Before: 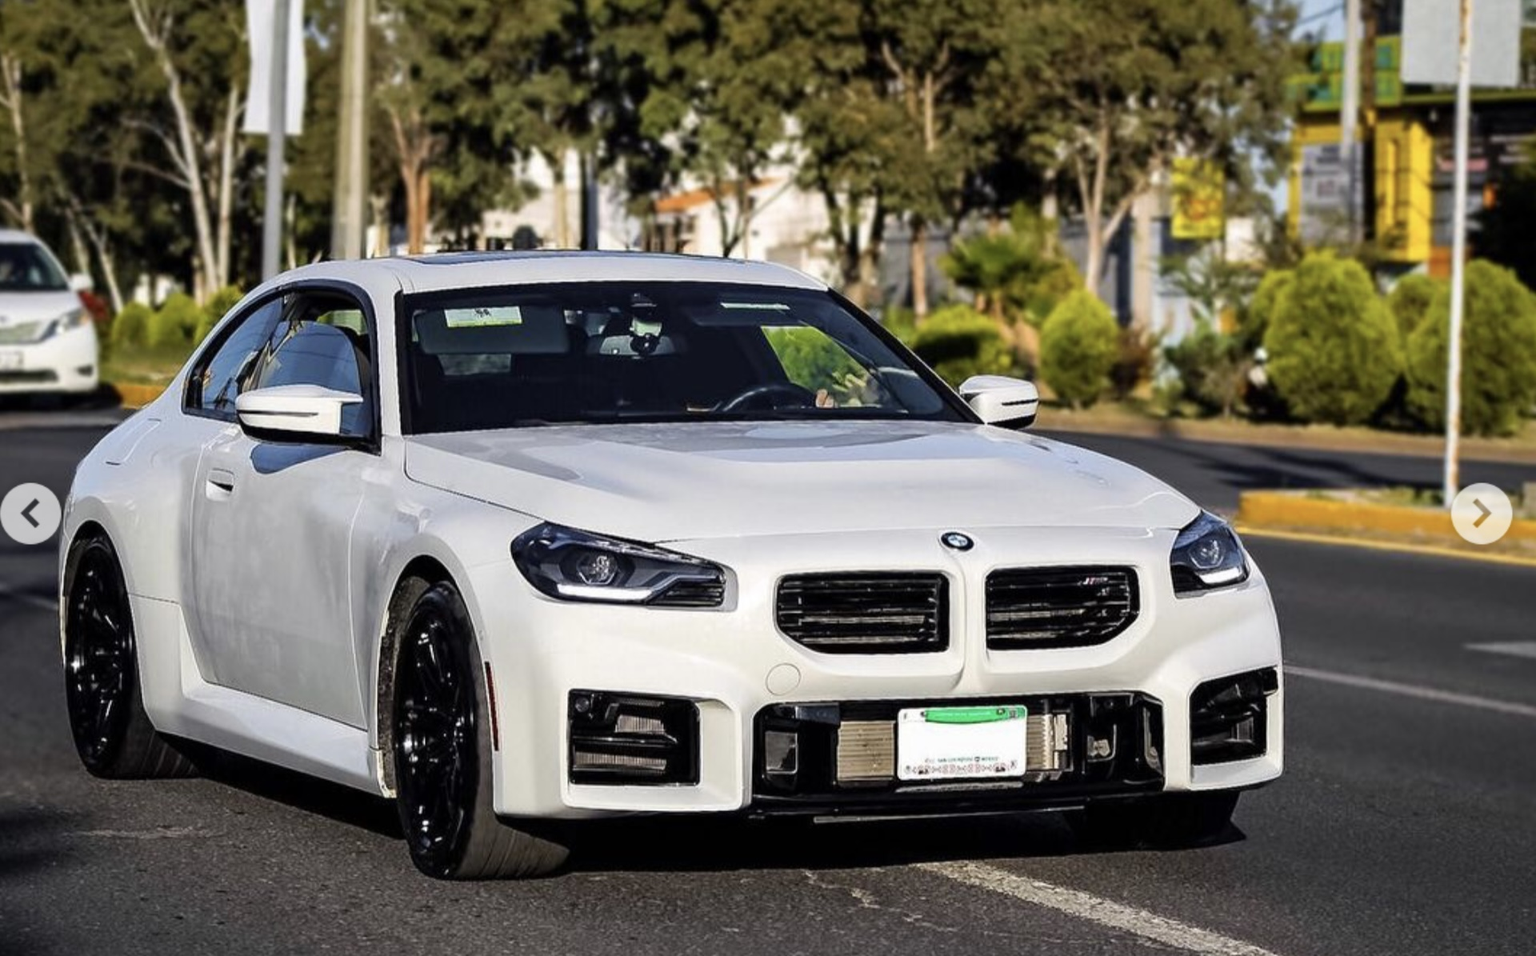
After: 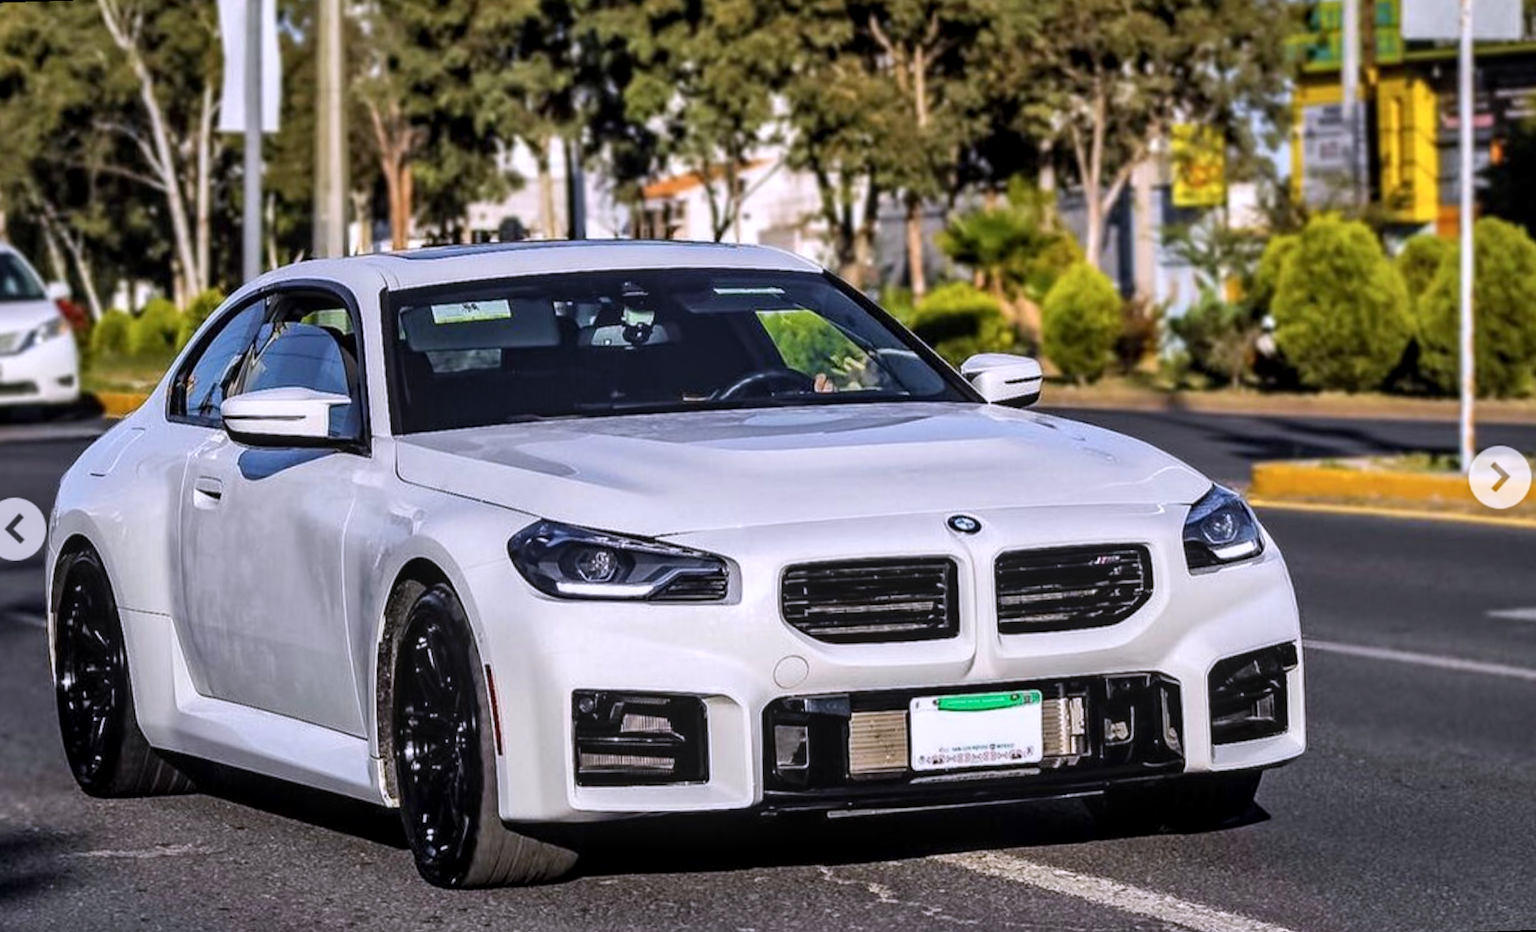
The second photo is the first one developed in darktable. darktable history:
shadows and highlights: soften with gaussian
white balance: red 1.004, blue 1.096
rotate and perspective: rotation -2°, crop left 0.022, crop right 0.978, crop top 0.049, crop bottom 0.951
local contrast: on, module defaults
